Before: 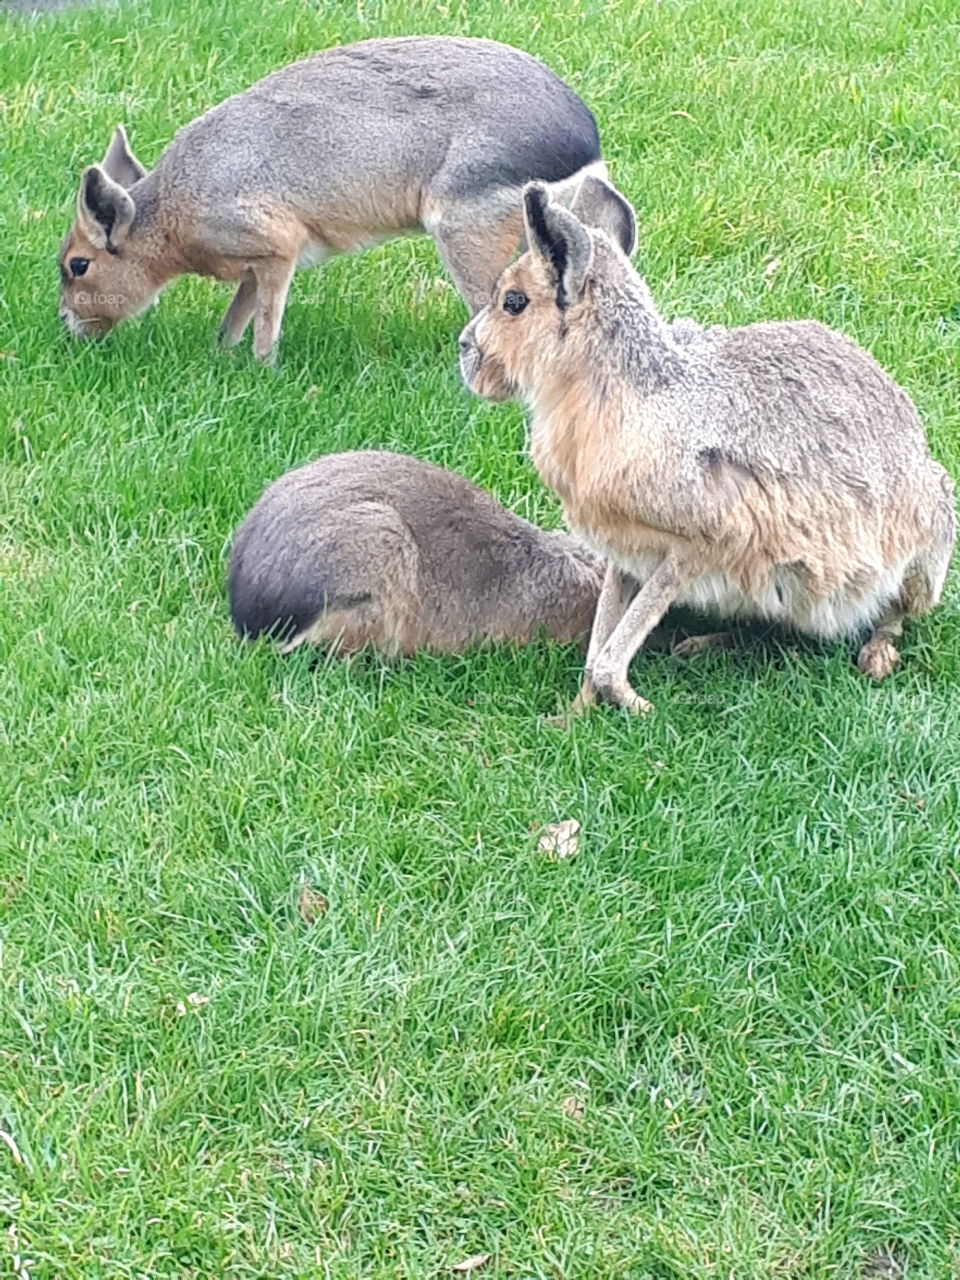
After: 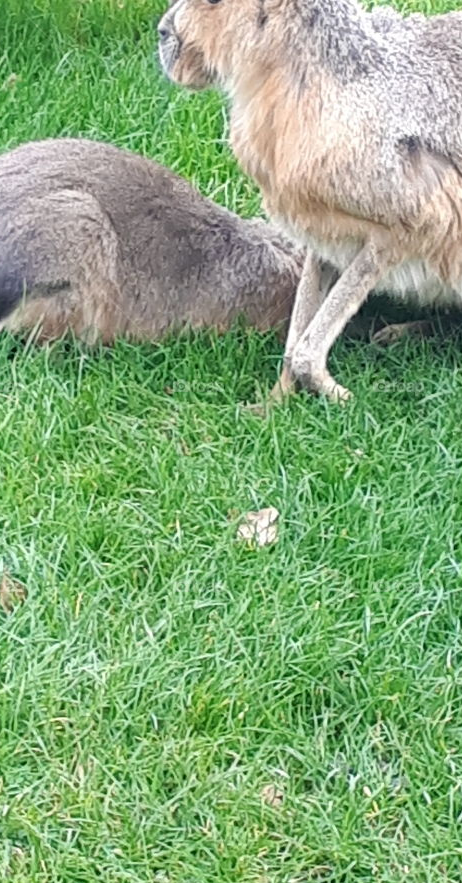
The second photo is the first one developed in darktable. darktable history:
crop: left 31.365%, top 24.412%, right 20.299%, bottom 6.576%
